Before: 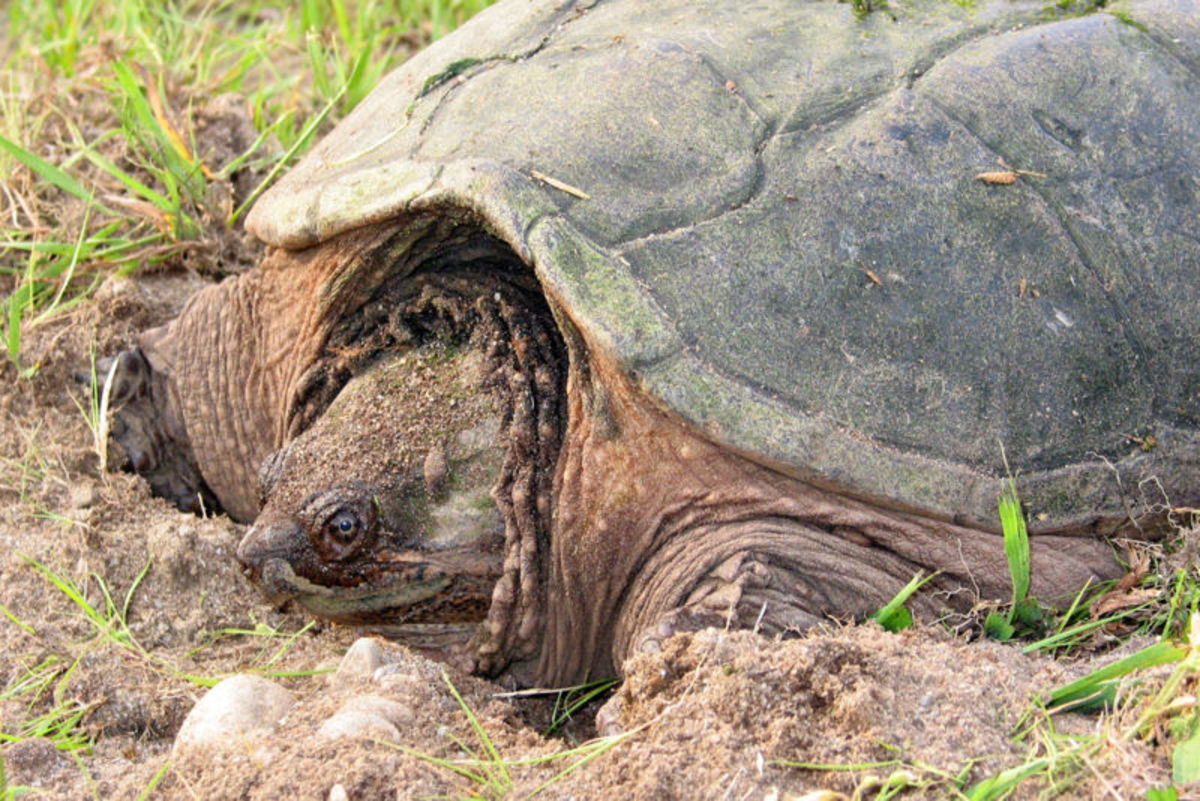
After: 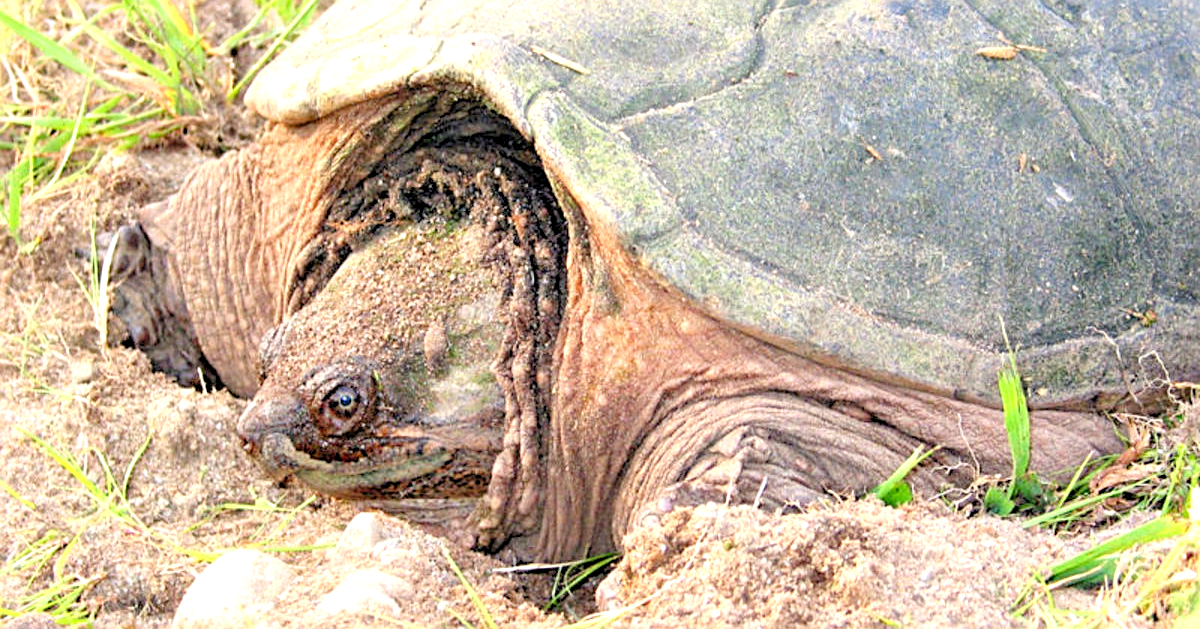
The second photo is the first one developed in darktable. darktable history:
sharpen: on, module defaults
levels: black 3.87%, levels [0.036, 0.364, 0.827]
crop and rotate: top 15.797%, bottom 5.555%
